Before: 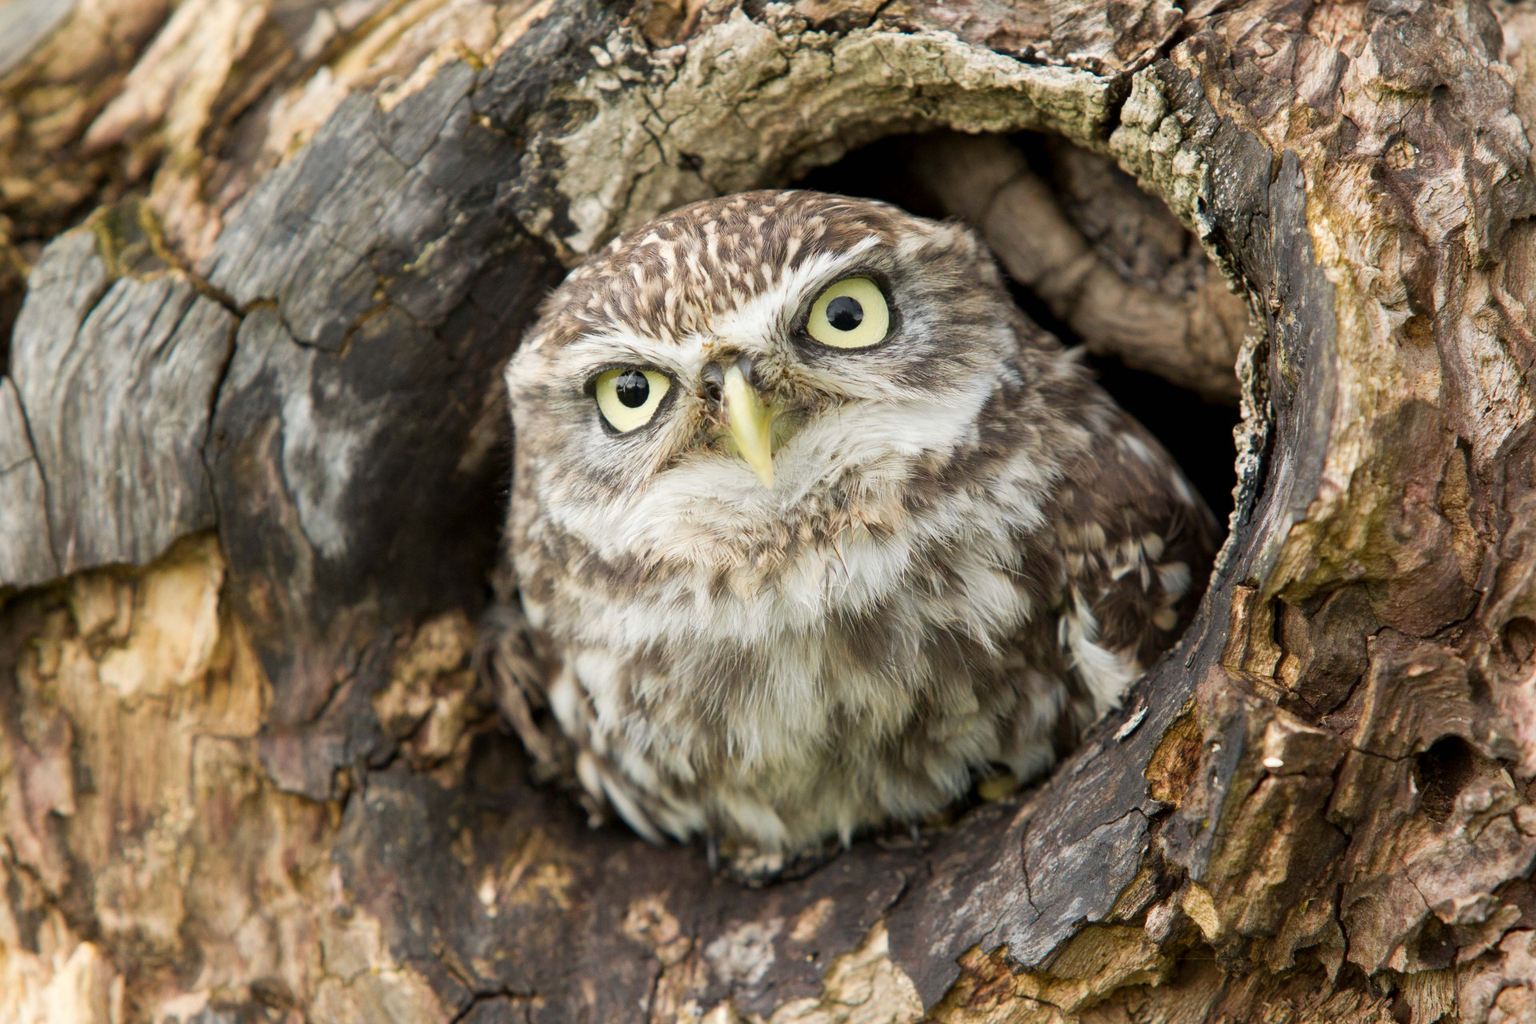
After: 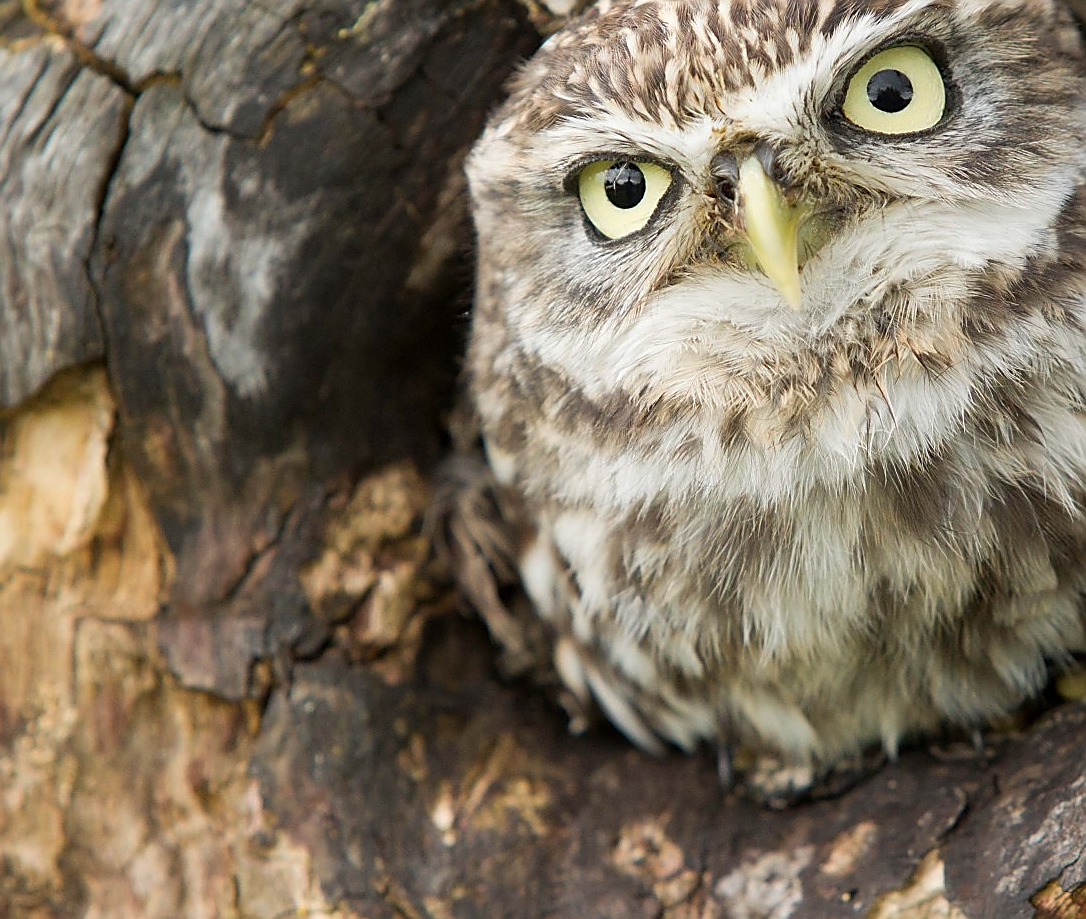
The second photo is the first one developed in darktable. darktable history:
crop: left 8.683%, top 23.531%, right 34.735%, bottom 4.67%
sharpen: radius 1.374, amount 1.244, threshold 0.657
